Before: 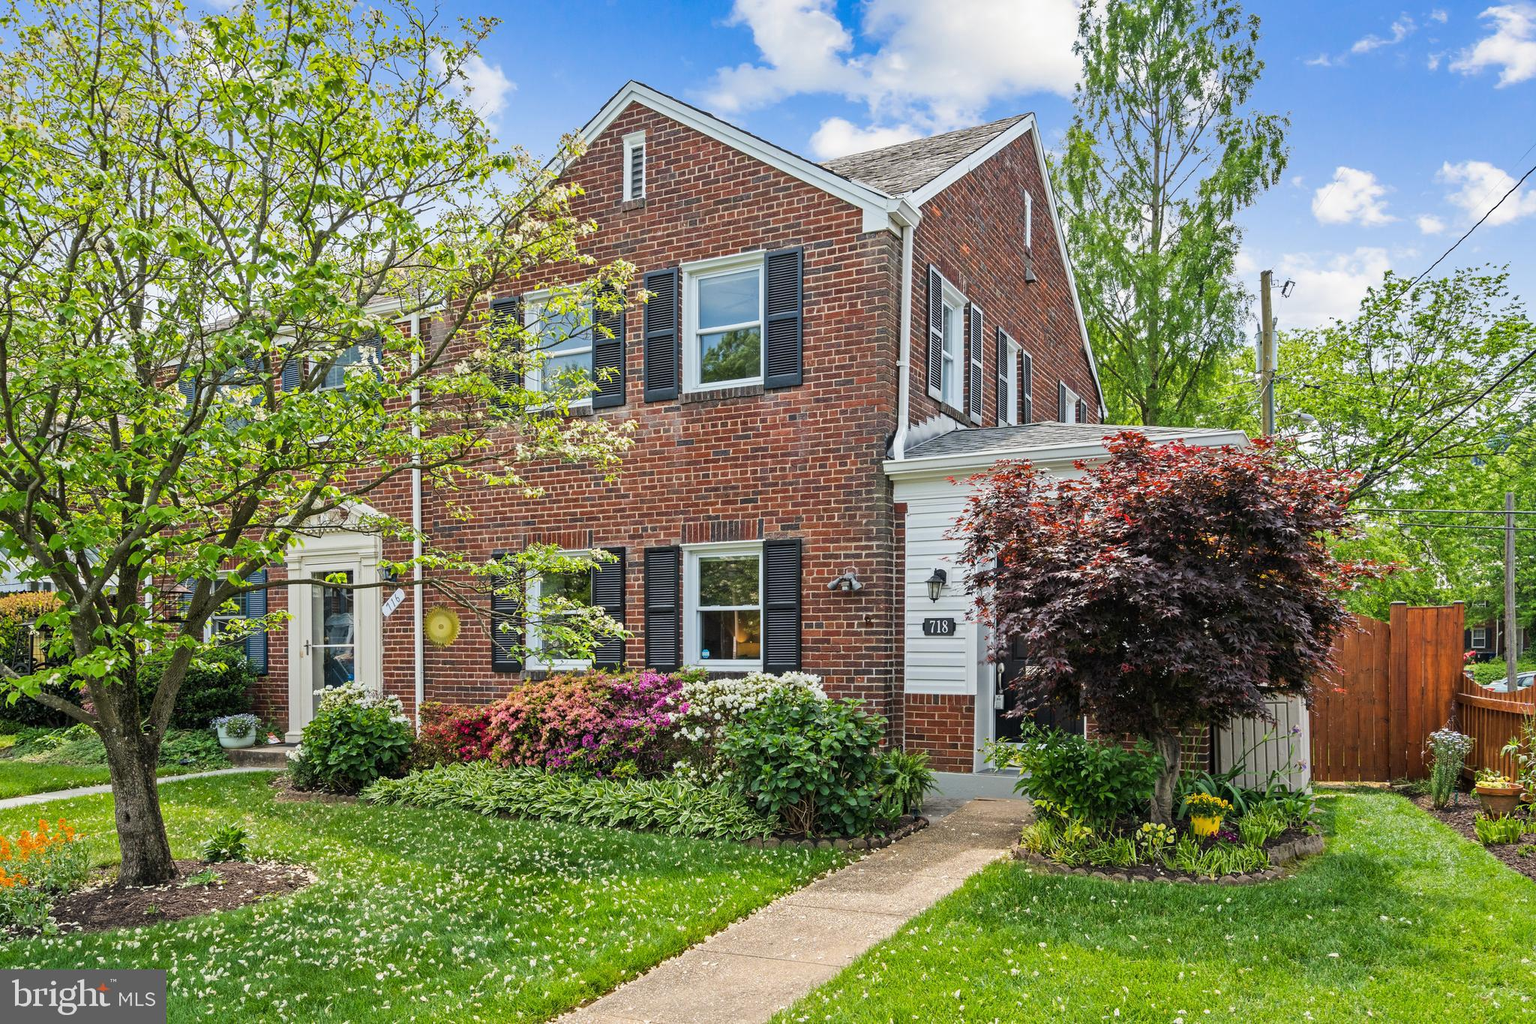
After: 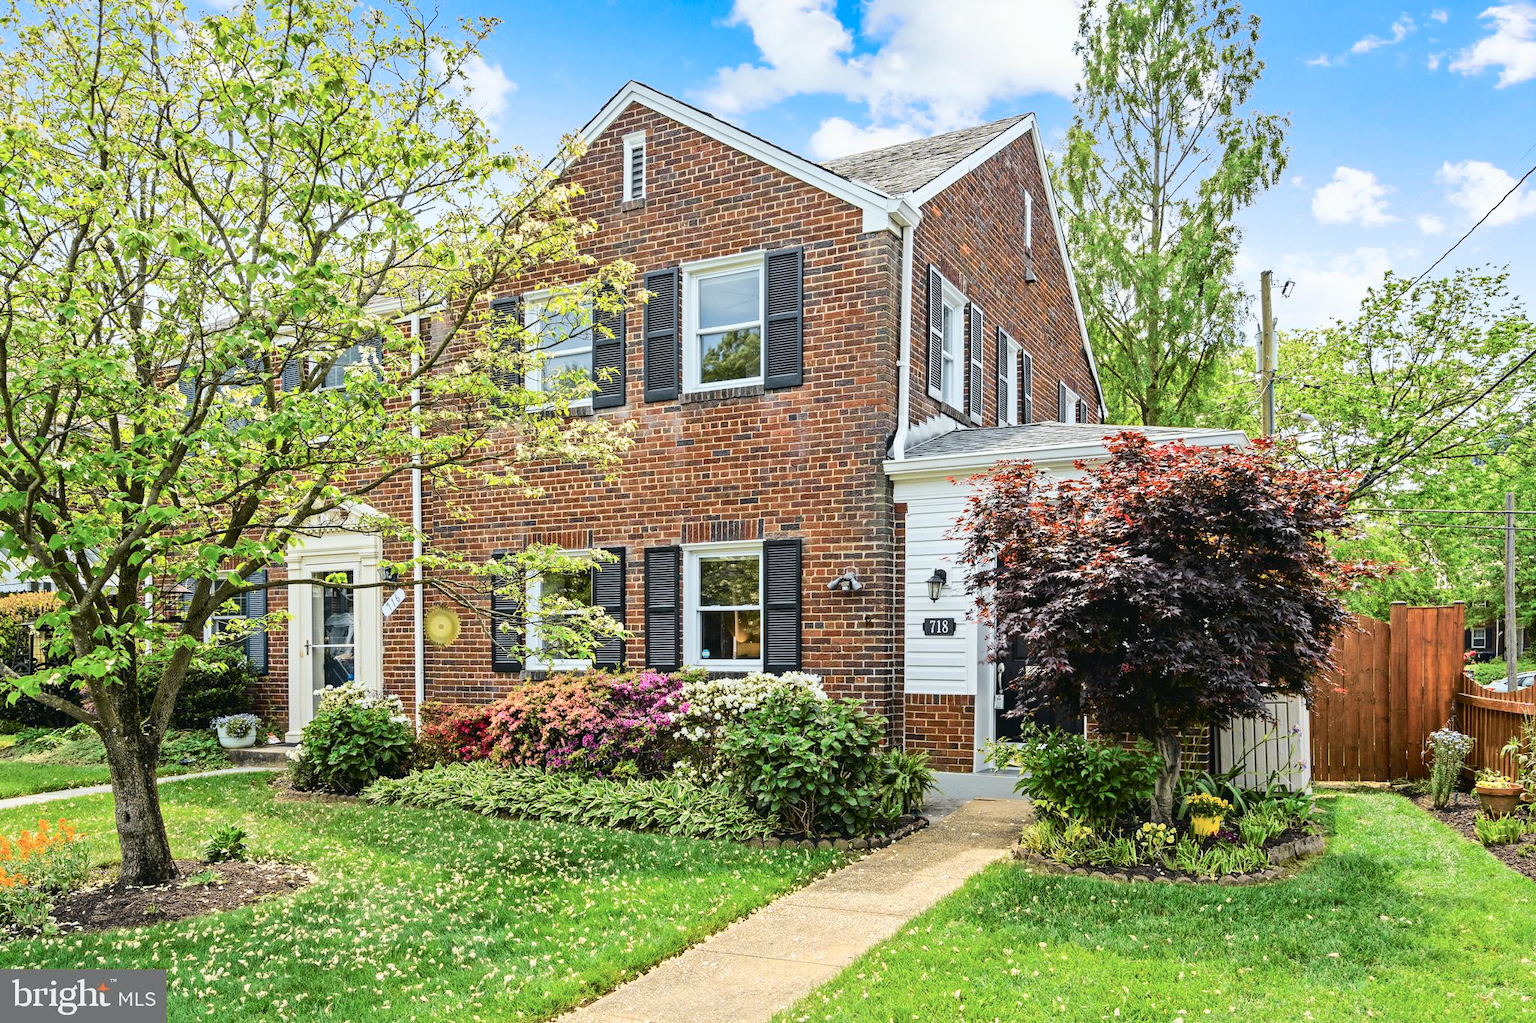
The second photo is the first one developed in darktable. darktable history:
tone curve: curves: ch0 [(0, 0.023) (0.087, 0.065) (0.184, 0.168) (0.45, 0.54) (0.57, 0.683) (0.722, 0.825) (0.877, 0.948) (1, 1)]; ch1 [(0, 0) (0.388, 0.369) (0.44, 0.45) (0.495, 0.491) (0.534, 0.528) (0.657, 0.655) (1, 1)]; ch2 [(0, 0) (0.353, 0.317) (0.408, 0.427) (0.5, 0.497) (0.534, 0.544) (0.576, 0.605) (0.625, 0.631) (1, 1)], color space Lab, independent channels, preserve colors none
